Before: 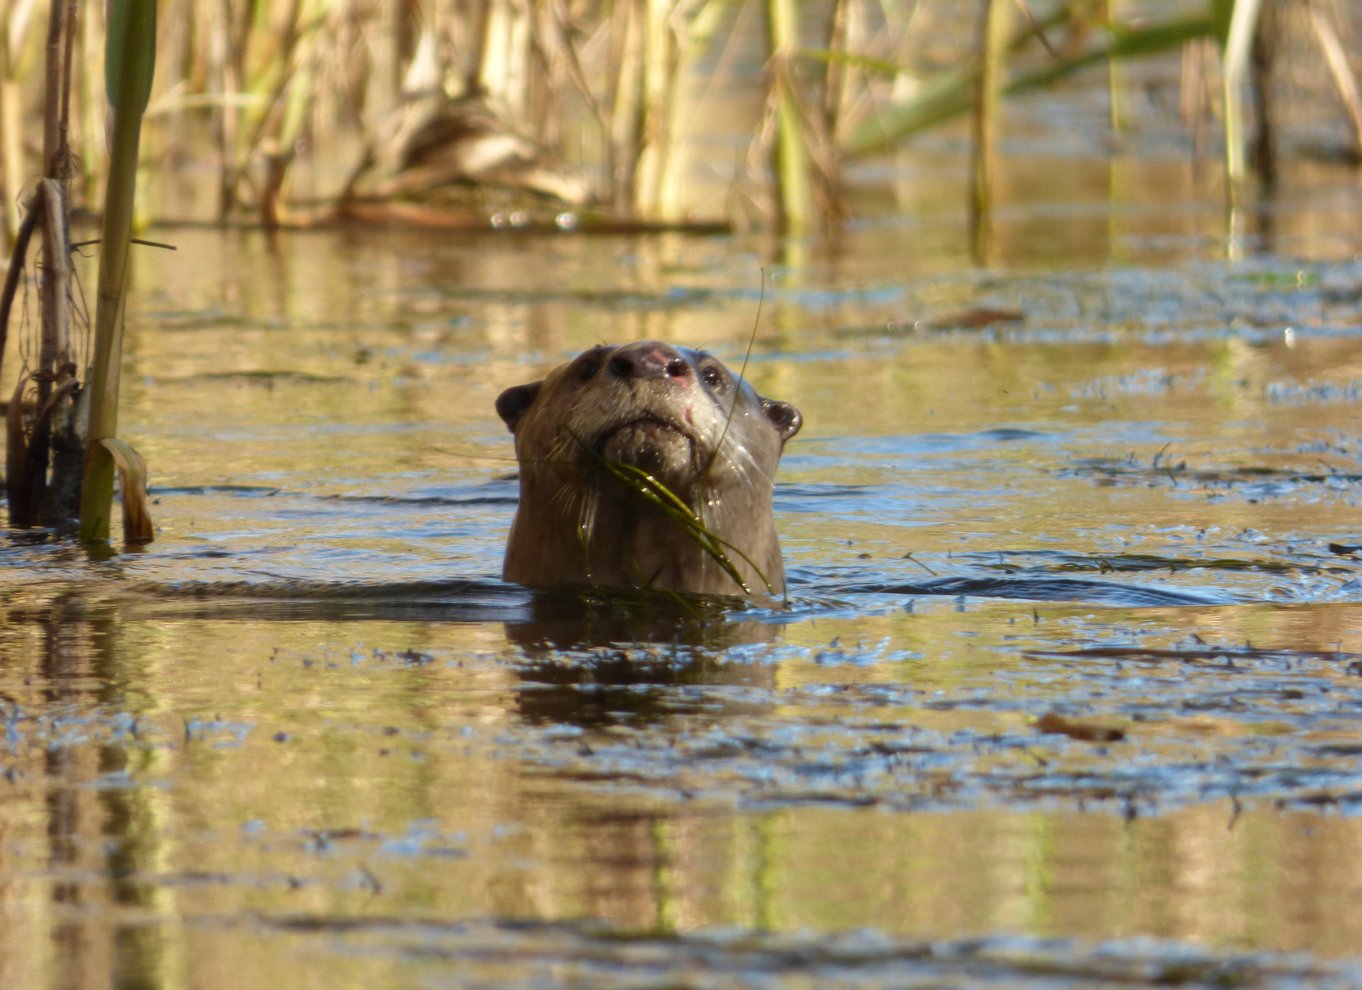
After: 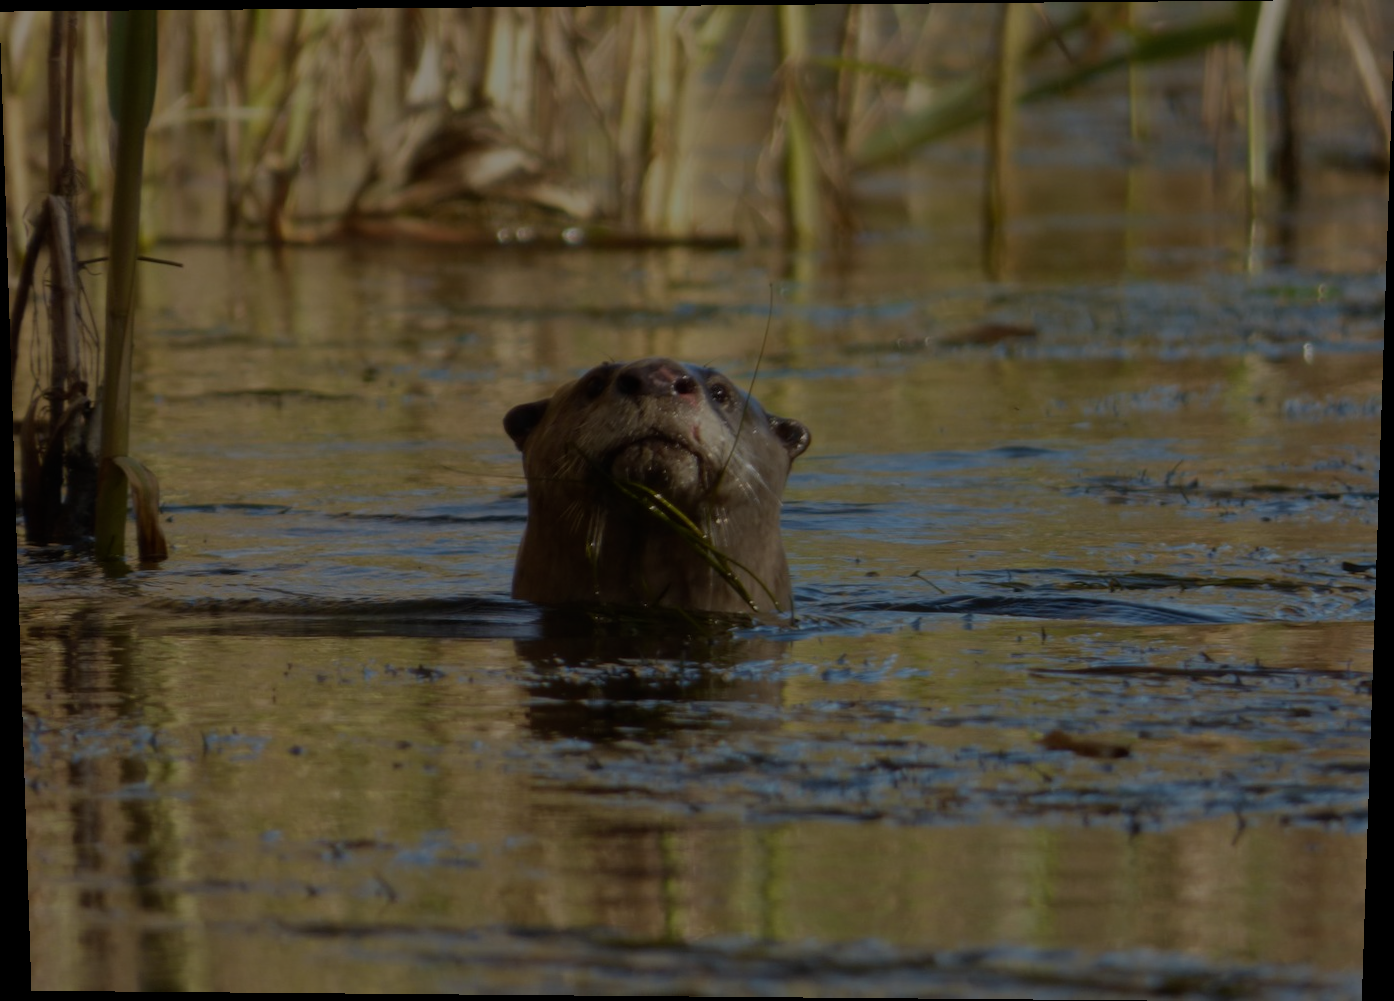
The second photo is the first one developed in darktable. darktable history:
rotate and perspective: lens shift (vertical) 0.048, lens shift (horizontal) -0.024, automatic cropping off
exposure: exposure -2.002 EV, compensate highlight preservation false
